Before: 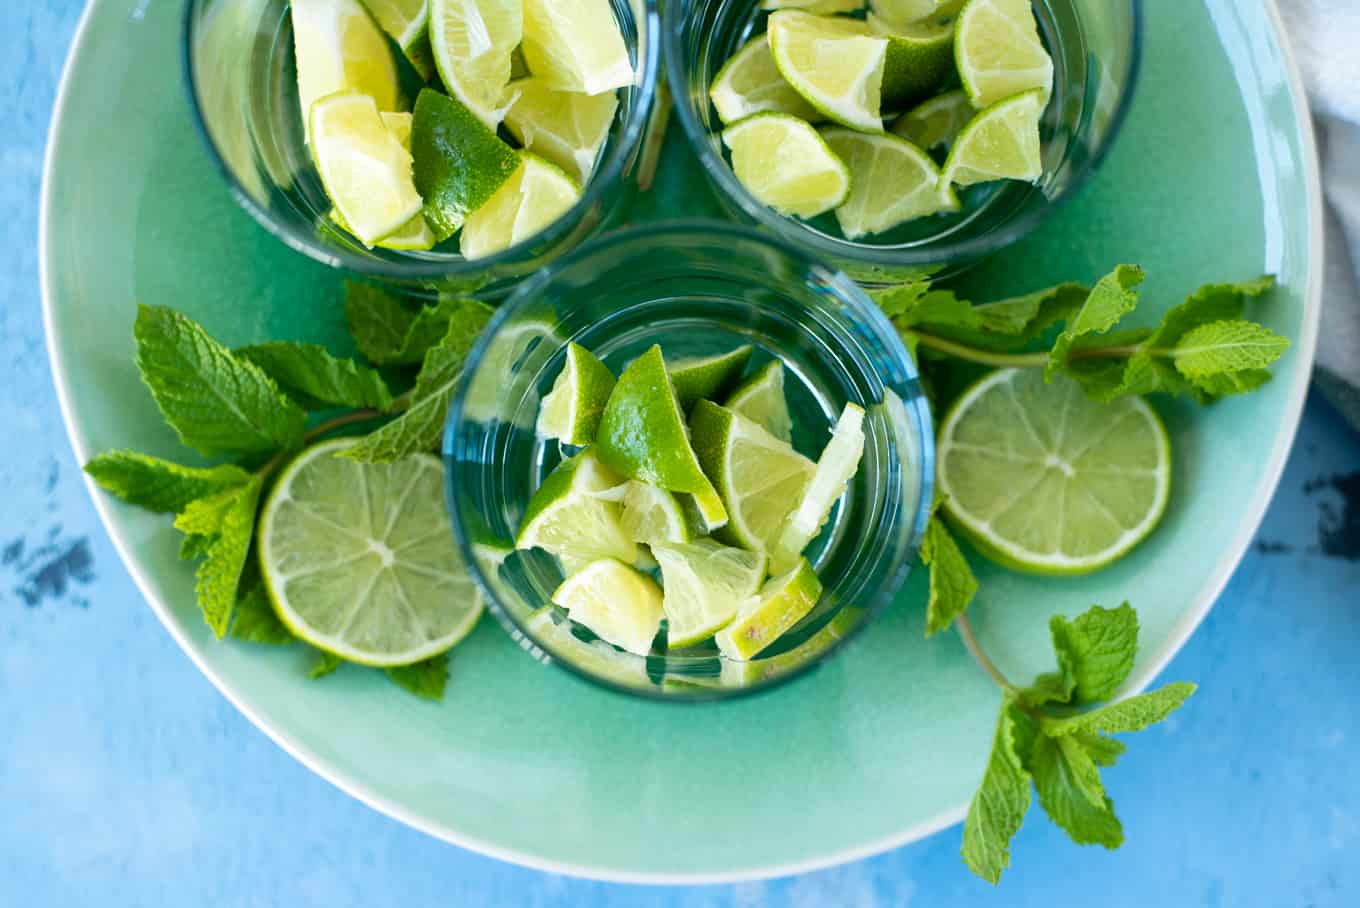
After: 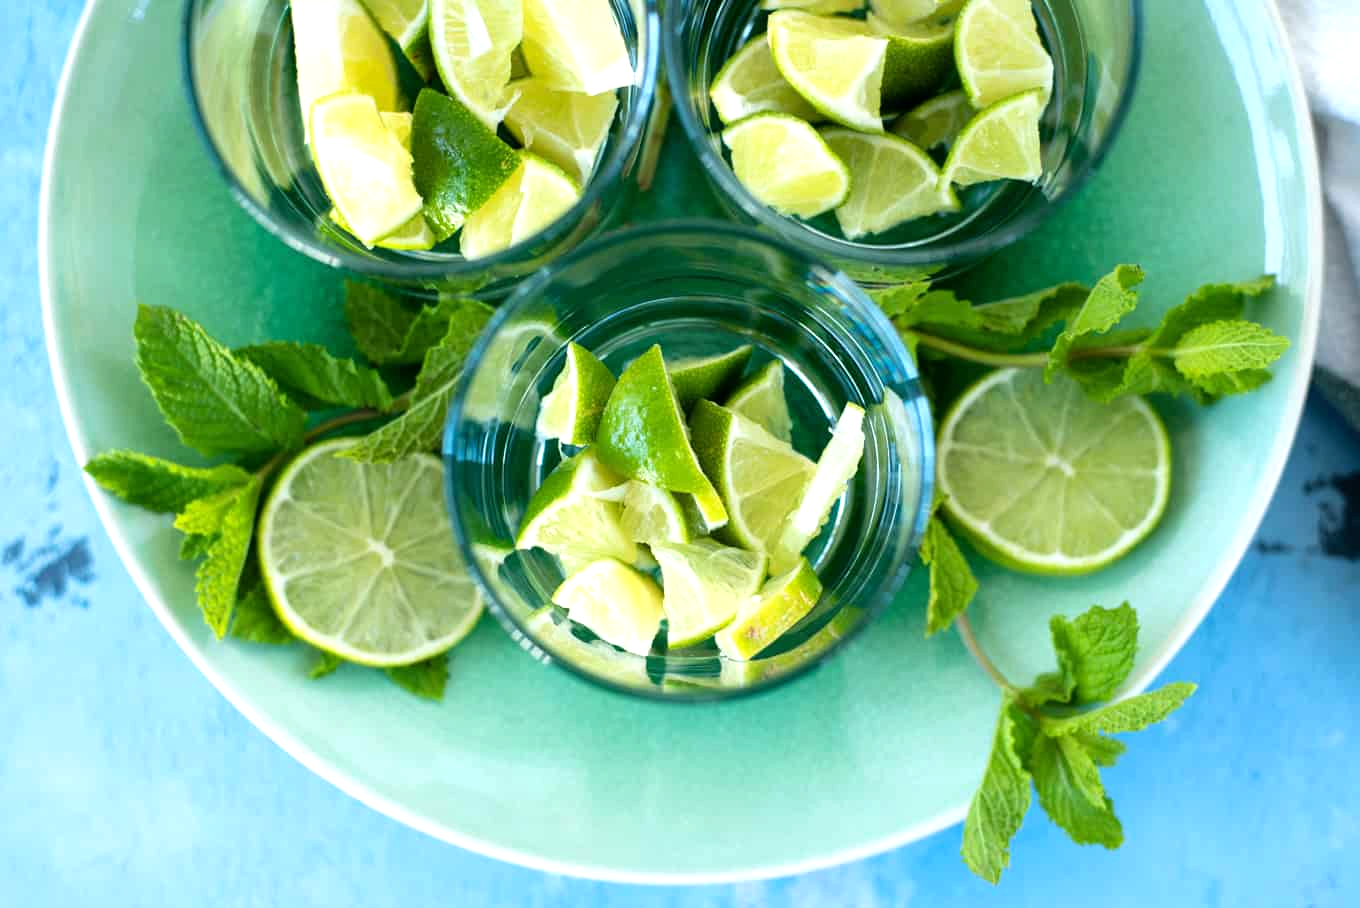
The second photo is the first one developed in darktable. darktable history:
tone equalizer: -8 EV -0.435 EV, -7 EV -0.358 EV, -6 EV -0.329 EV, -5 EV -0.188 EV, -3 EV 0.202 EV, -2 EV 0.359 EV, -1 EV 0.406 EV, +0 EV 0.404 EV, mask exposure compensation -0.487 EV
